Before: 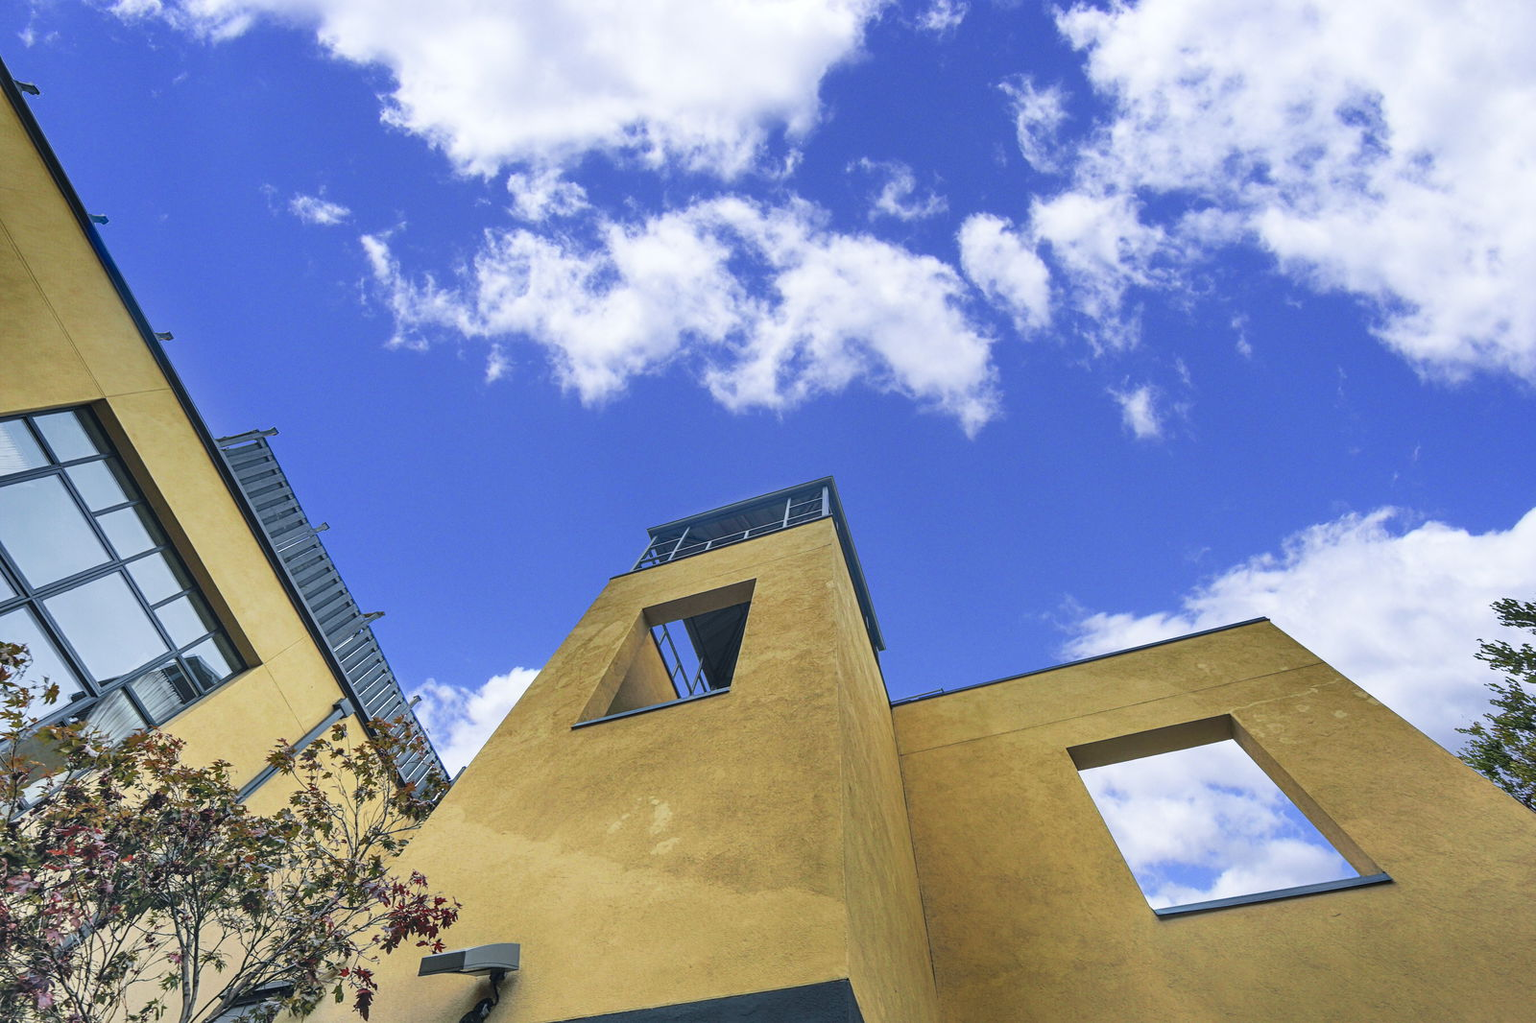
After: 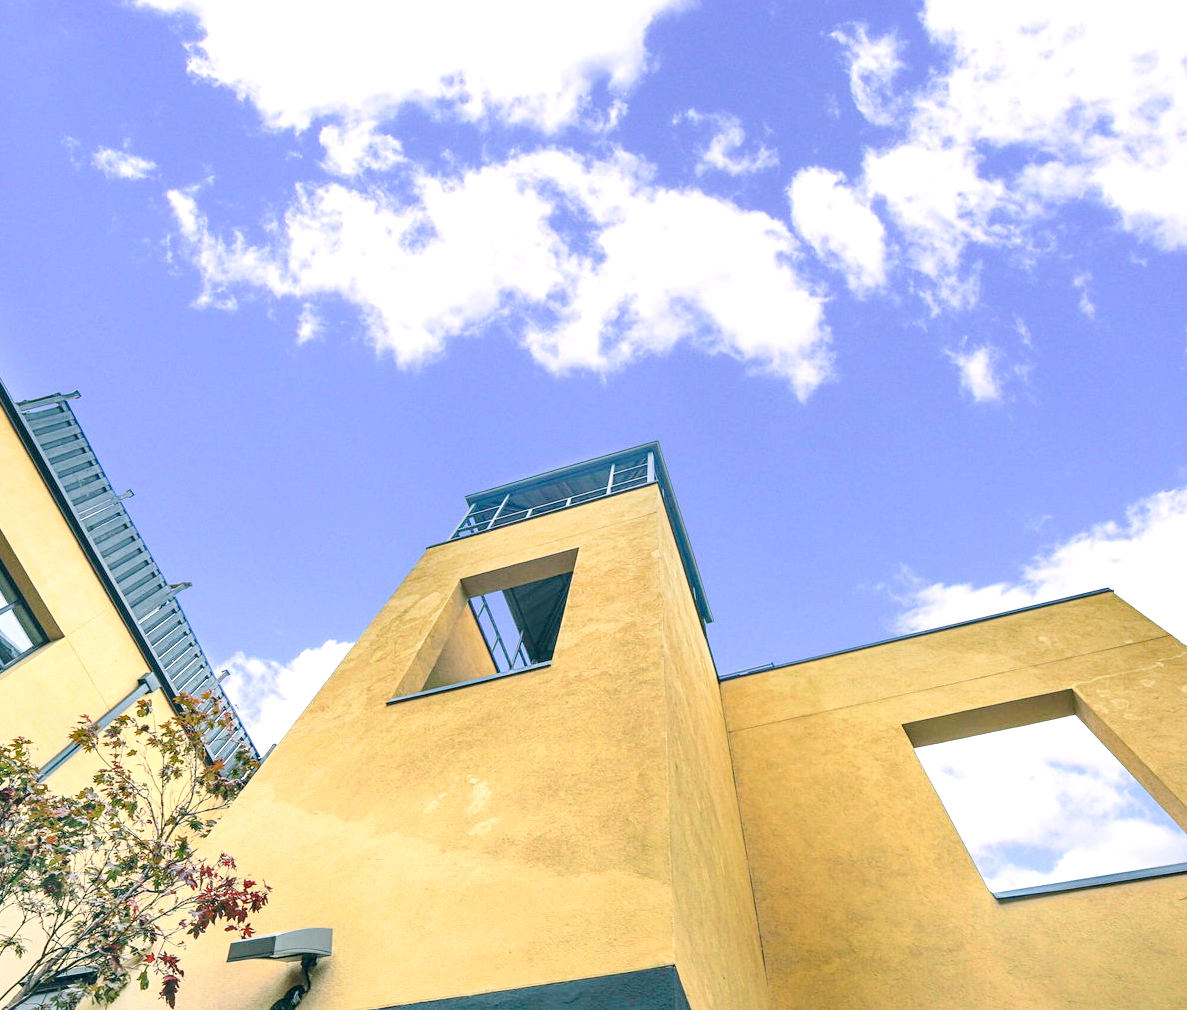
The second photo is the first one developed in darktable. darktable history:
color correction: highlights a* 4.02, highlights b* 4.98, shadows a* -7.55, shadows b* 4.98
crop and rotate: left 13.15%, top 5.251%, right 12.609%
tone curve: curves: ch0 [(0, 0) (0.003, 0.004) (0.011, 0.015) (0.025, 0.033) (0.044, 0.059) (0.069, 0.093) (0.1, 0.133) (0.136, 0.182) (0.177, 0.237) (0.224, 0.3) (0.277, 0.369) (0.335, 0.437) (0.399, 0.511) (0.468, 0.584) (0.543, 0.656) (0.623, 0.729) (0.709, 0.8) (0.801, 0.872) (0.898, 0.935) (1, 1)], preserve colors none
exposure: black level correction 0, exposure 0.7 EV, compensate exposure bias true, compensate highlight preservation false
